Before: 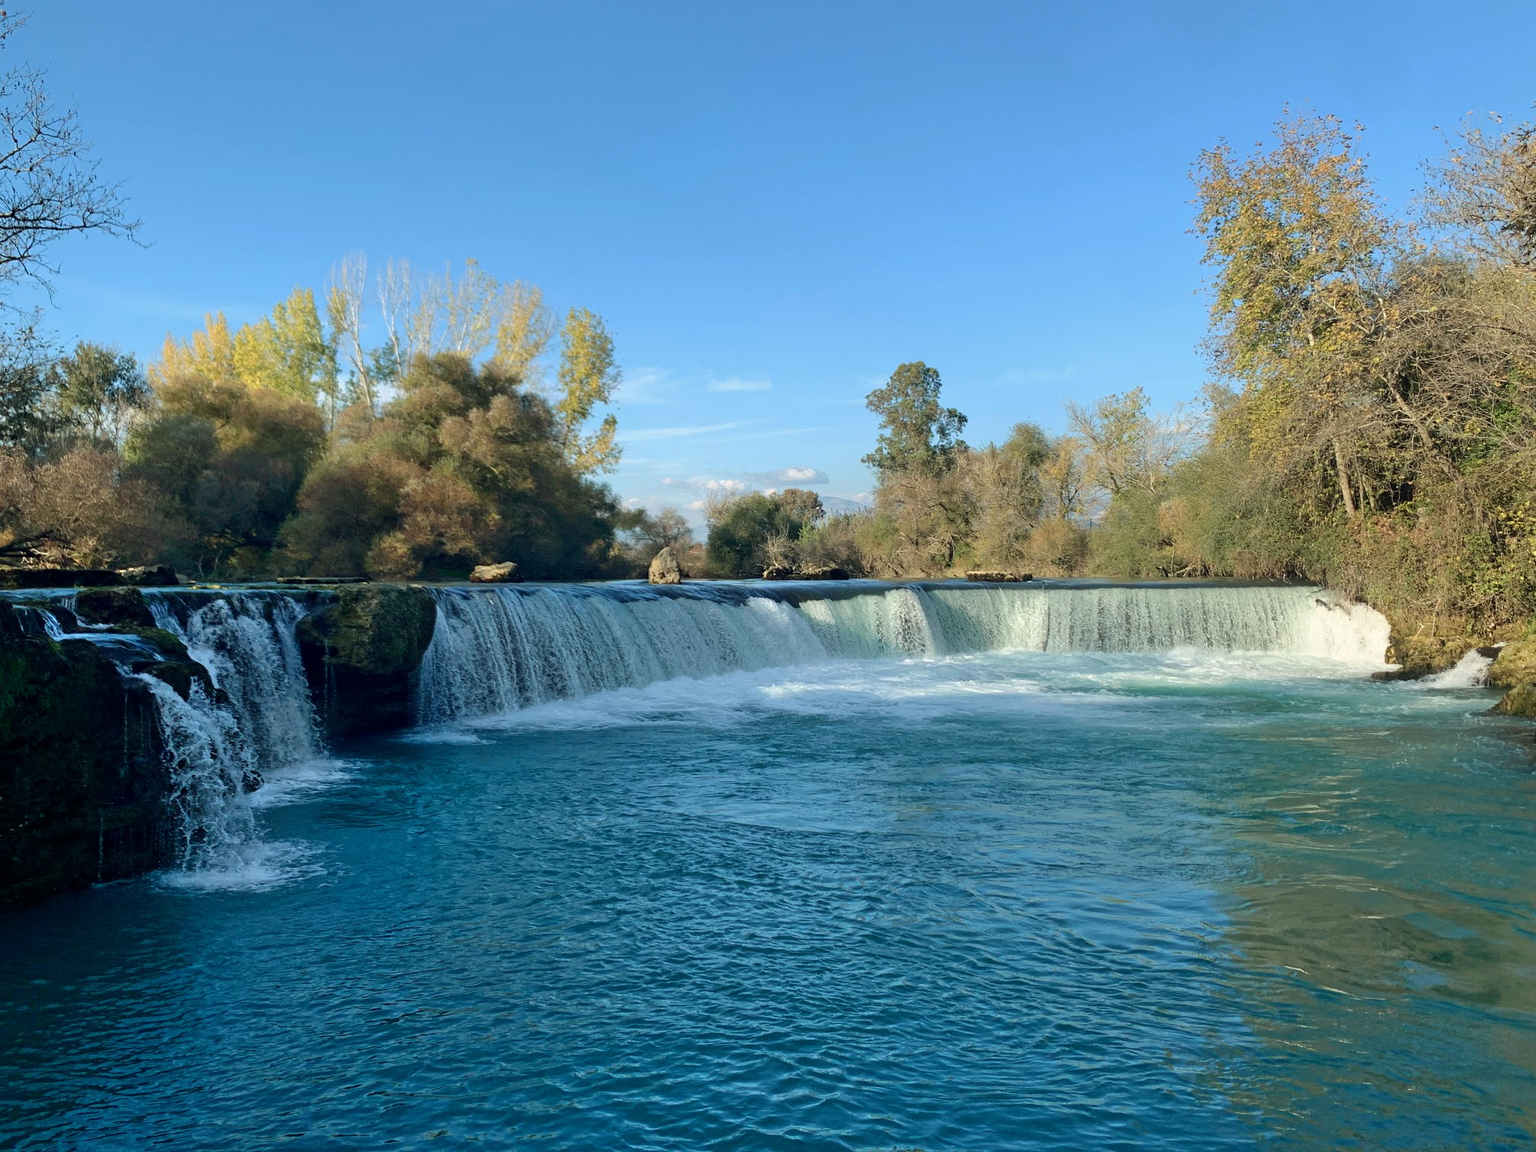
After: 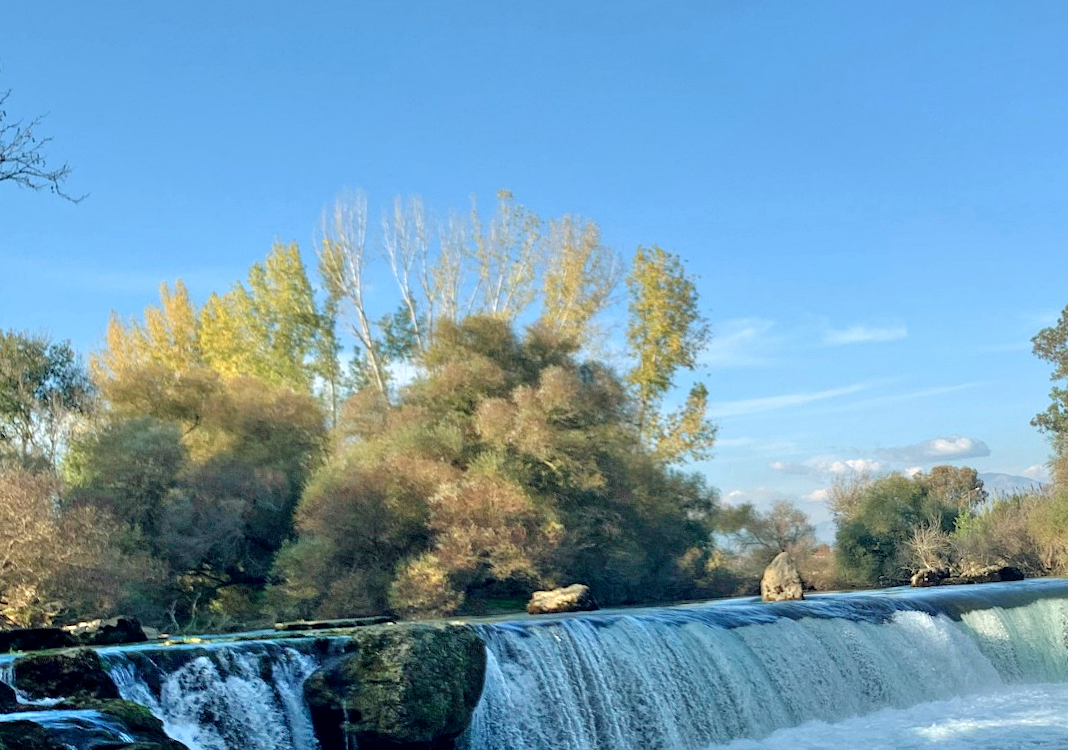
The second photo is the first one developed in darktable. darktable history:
local contrast: highlights 100%, shadows 100%, detail 120%, midtone range 0.2
rotate and perspective: rotation -3.52°, crop left 0.036, crop right 0.964, crop top 0.081, crop bottom 0.919
tone equalizer: -7 EV 0.15 EV, -6 EV 0.6 EV, -5 EV 1.15 EV, -4 EV 1.33 EV, -3 EV 1.15 EV, -2 EV 0.6 EV, -1 EV 0.15 EV, mask exposure compensation -0.5 EV
crop and rotate: left 3.047%, top 7.509%, right 42.236%, bottom 37.598%
